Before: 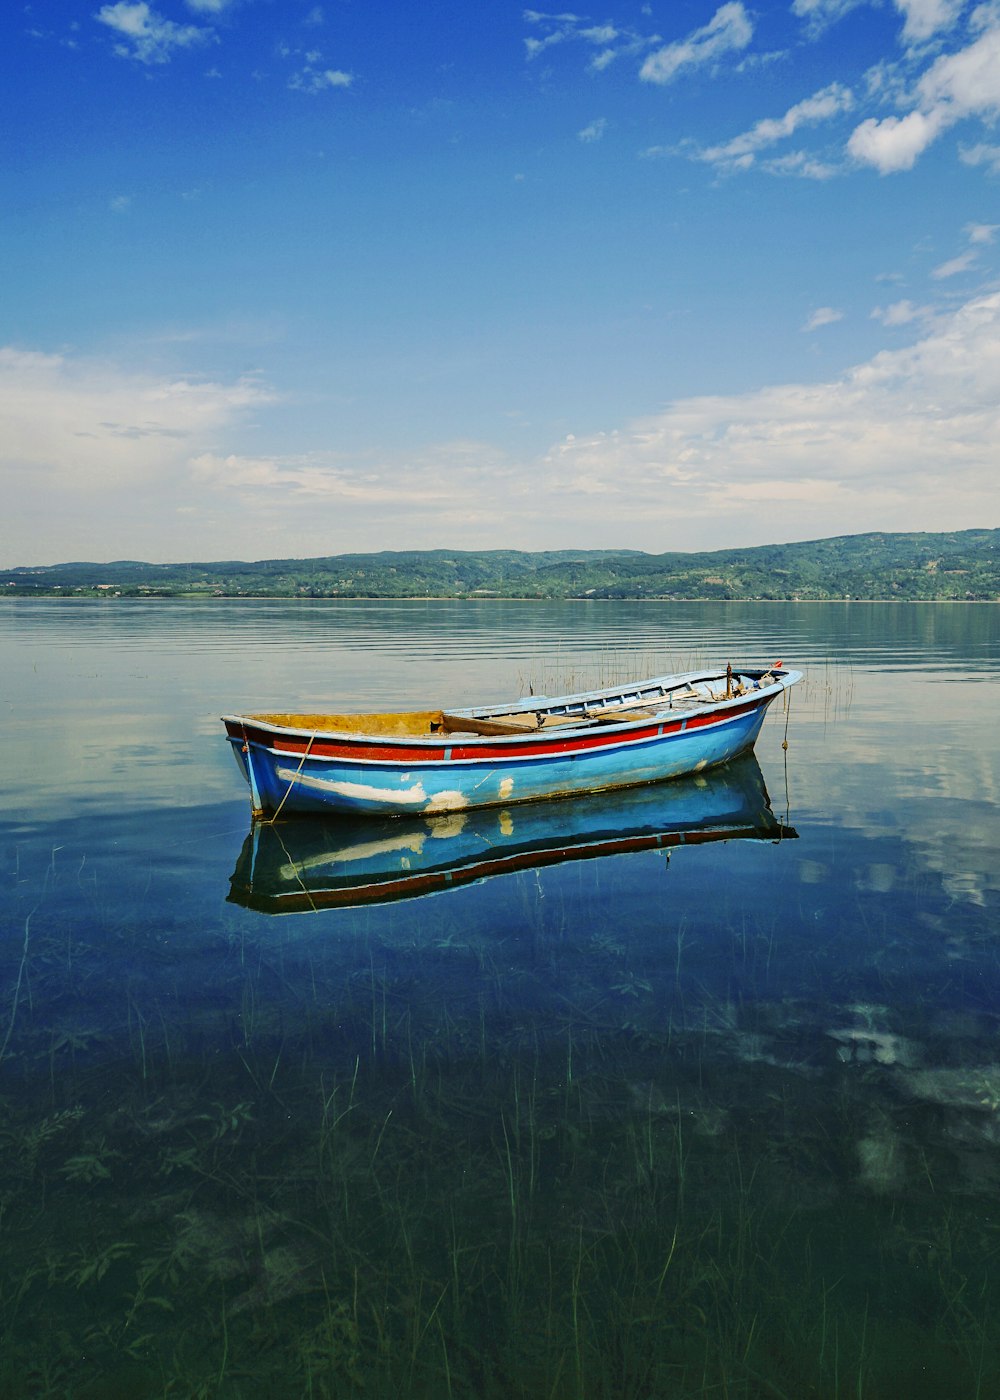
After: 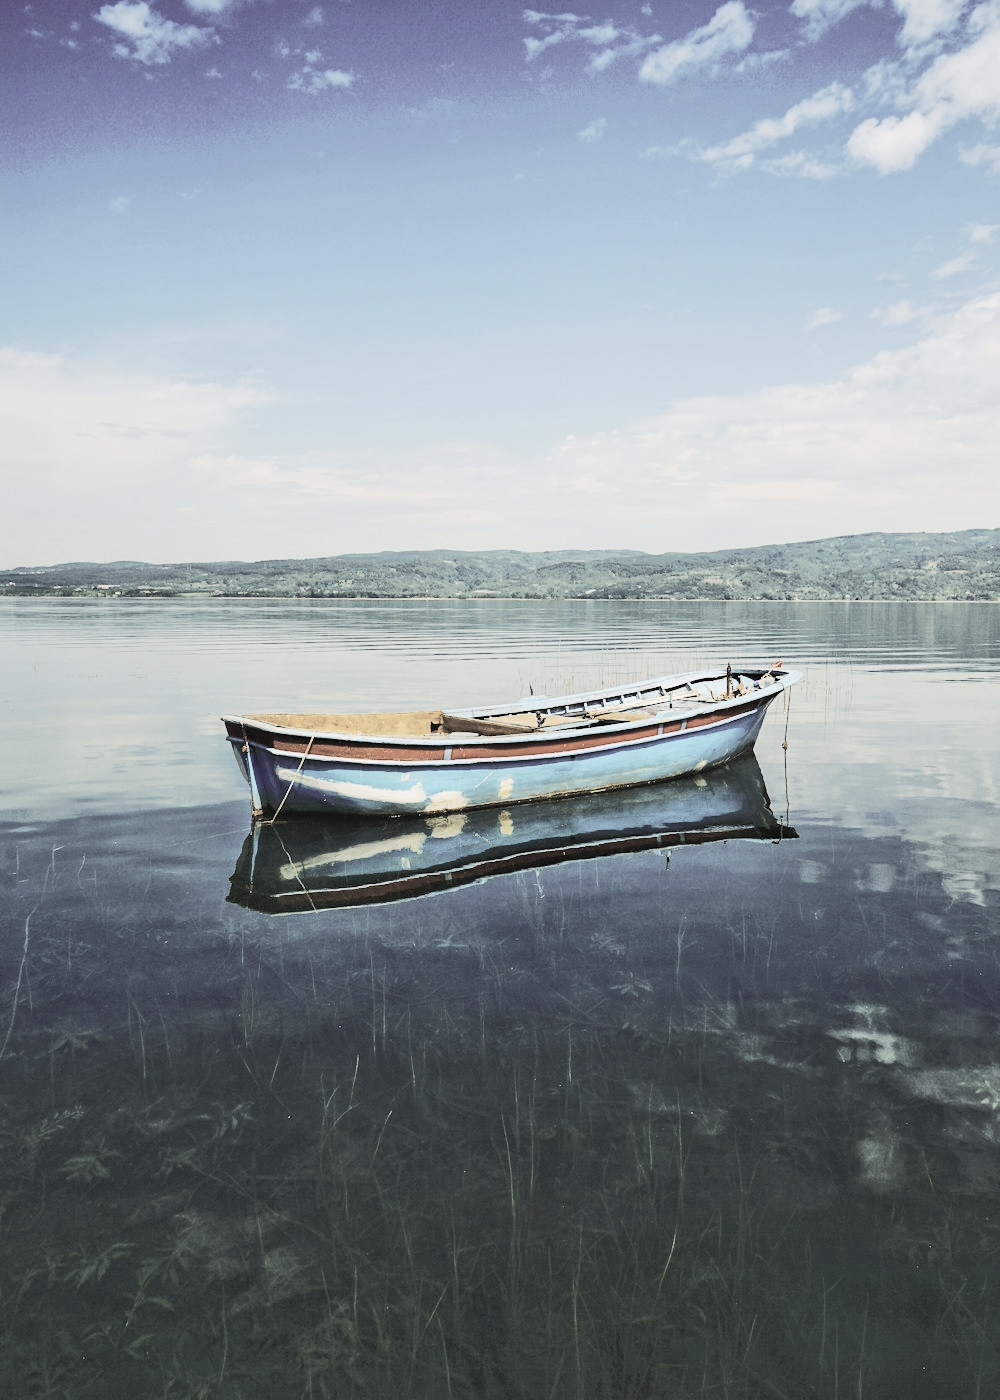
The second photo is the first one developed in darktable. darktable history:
contrast brightness saturation: brightness 0.18, saturation -0.5
color balance rgb: linear chroma grading › global chroma 15%, perceptual saturation grading › global saturation 30%
color correction: saturation 0.5
rgb curve: curves: ch0 [(0, 0) (0.284, 0.292) (0.505, 0.644) (1, 1)], compensate middle gray true
